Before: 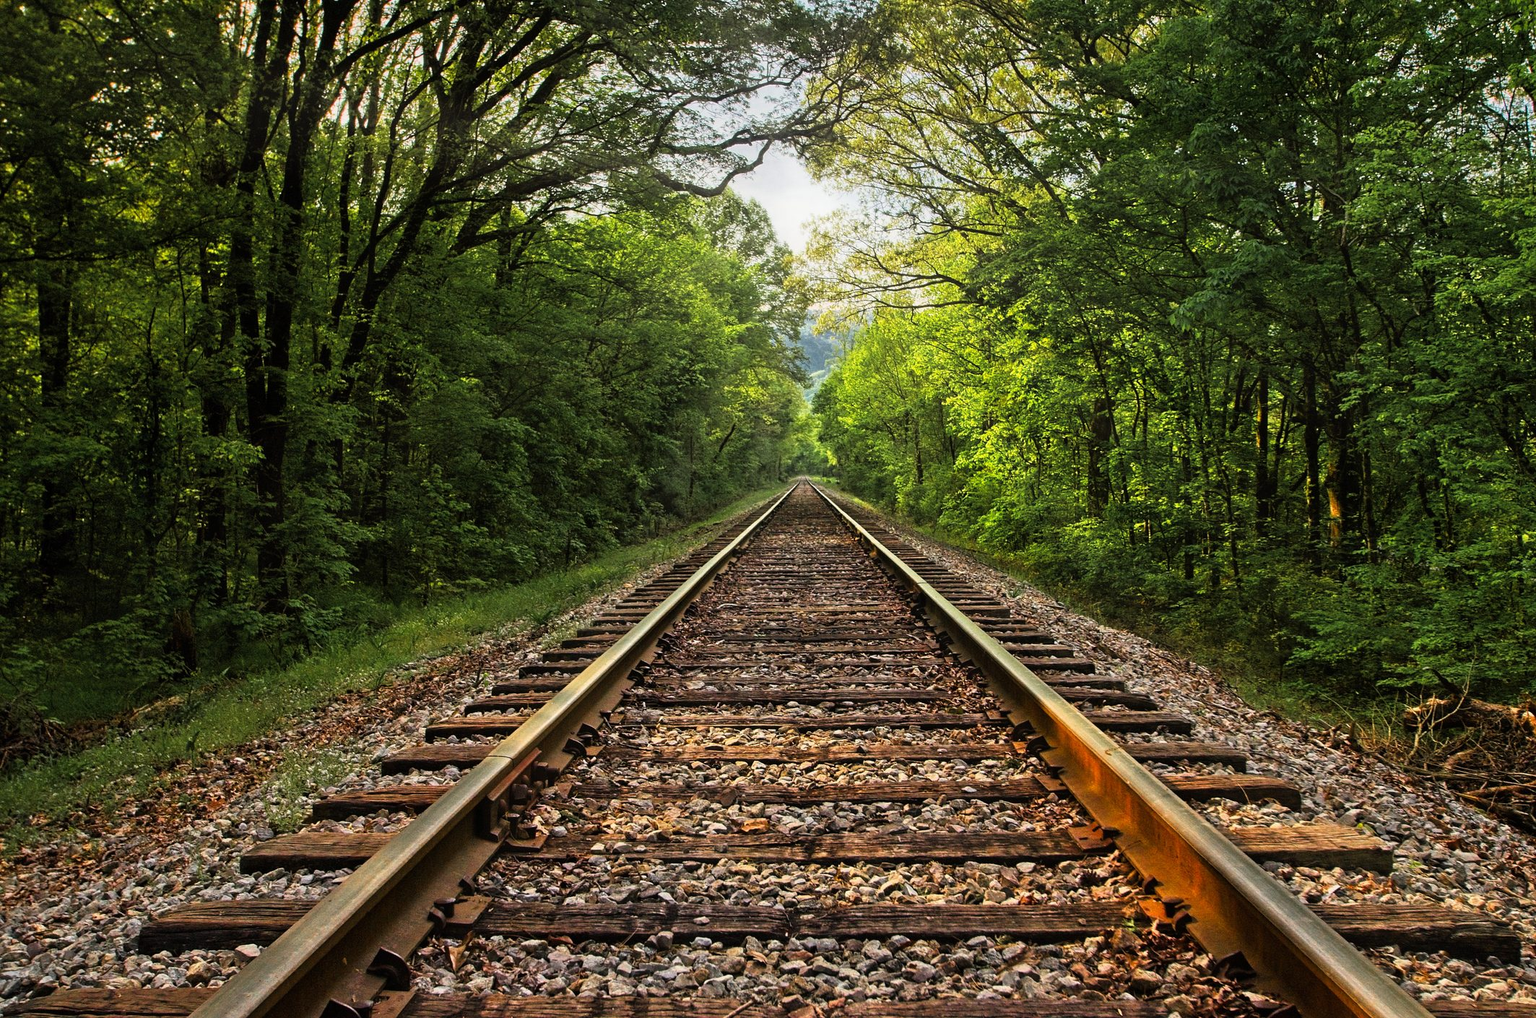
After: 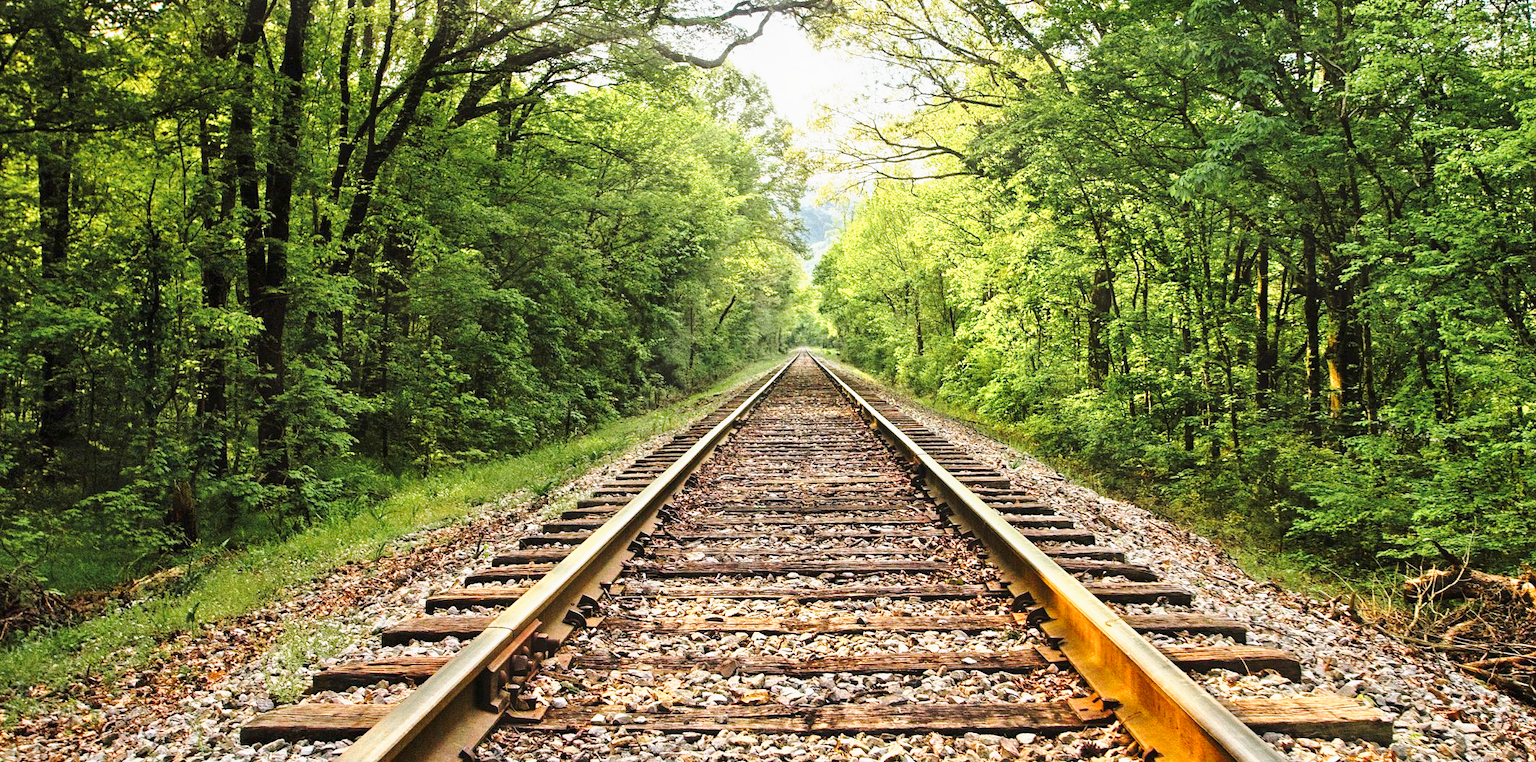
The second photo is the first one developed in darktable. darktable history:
crop and rotate: top 12.636%, bottom 12.36%
exposure: black level correction 0, exposure 0.692 EV, compensate highlight preservation false
shadows and highlights: shadows 36.3, highlights -28.16, soften with gaussian
base curve: curves: ch0 [(0, 0) (0.025, 0.046) (0.112, 0.277) (0.467, 0.74) (0.814, 0.929) (1, 0.942)], preserve colors none
